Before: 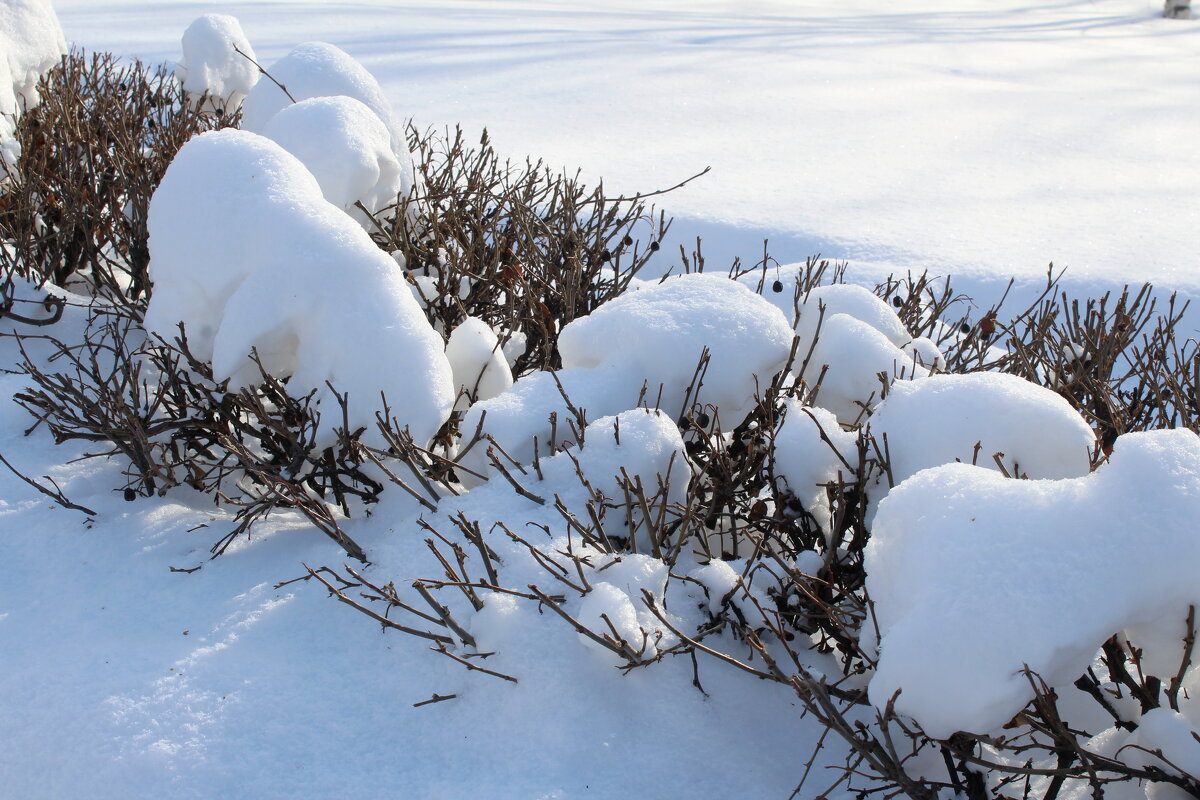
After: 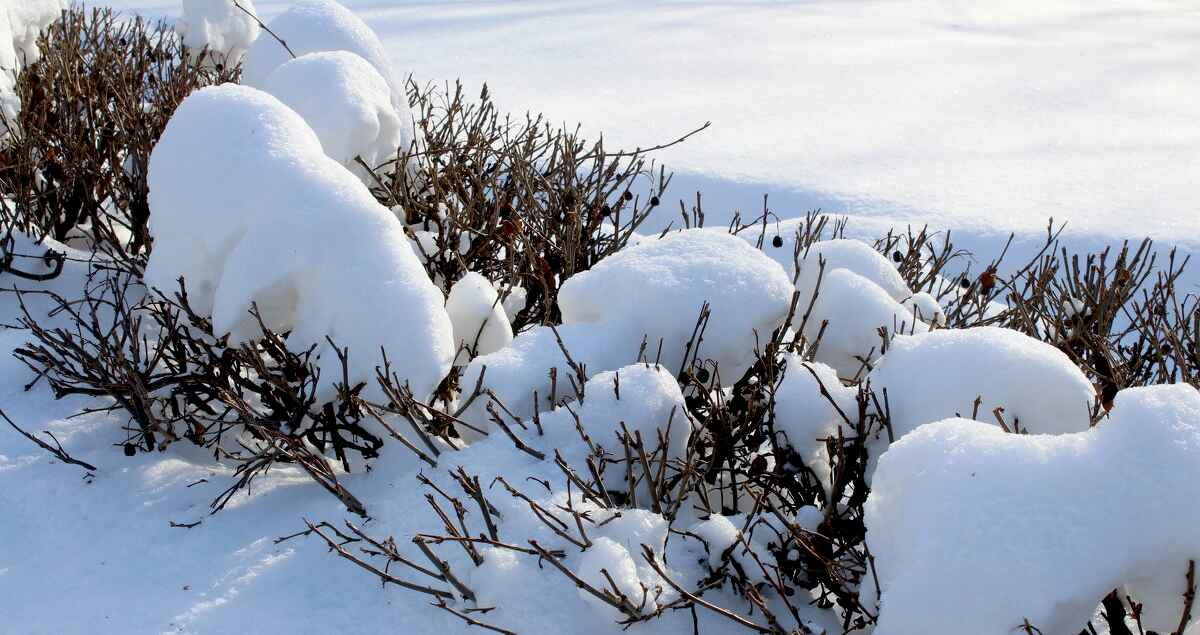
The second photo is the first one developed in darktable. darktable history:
crop and rotate: top 5.667%, bottom 14.937%
exposure: black level correction 0.016, exposure -0.009 EV, compensate highlight preservation false
